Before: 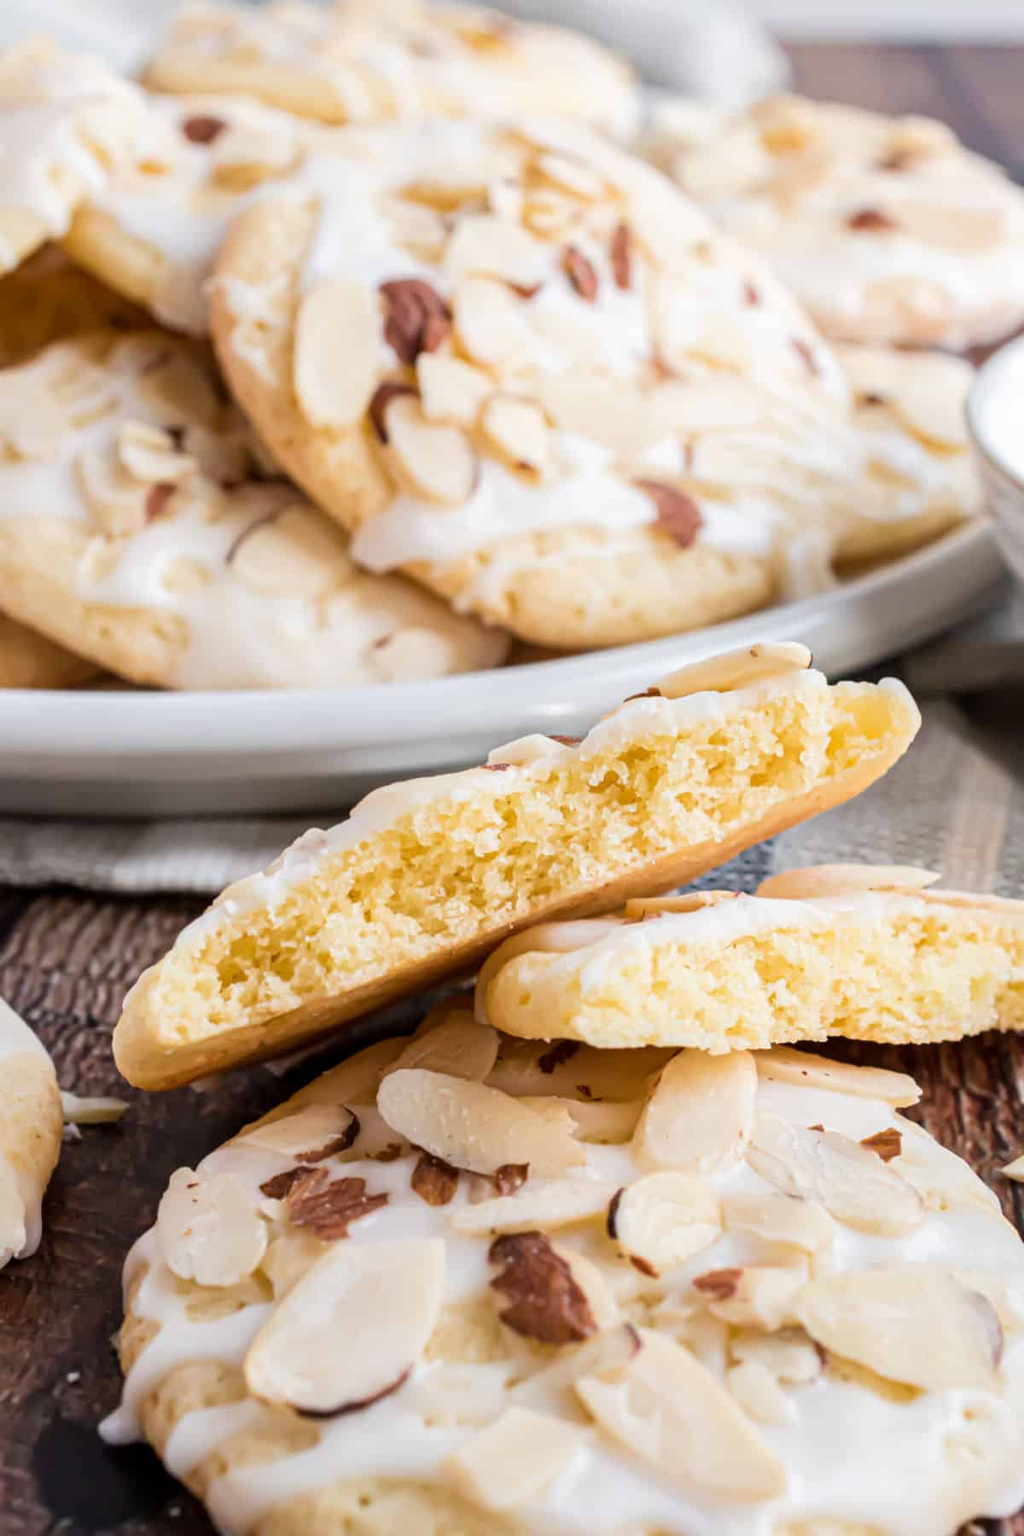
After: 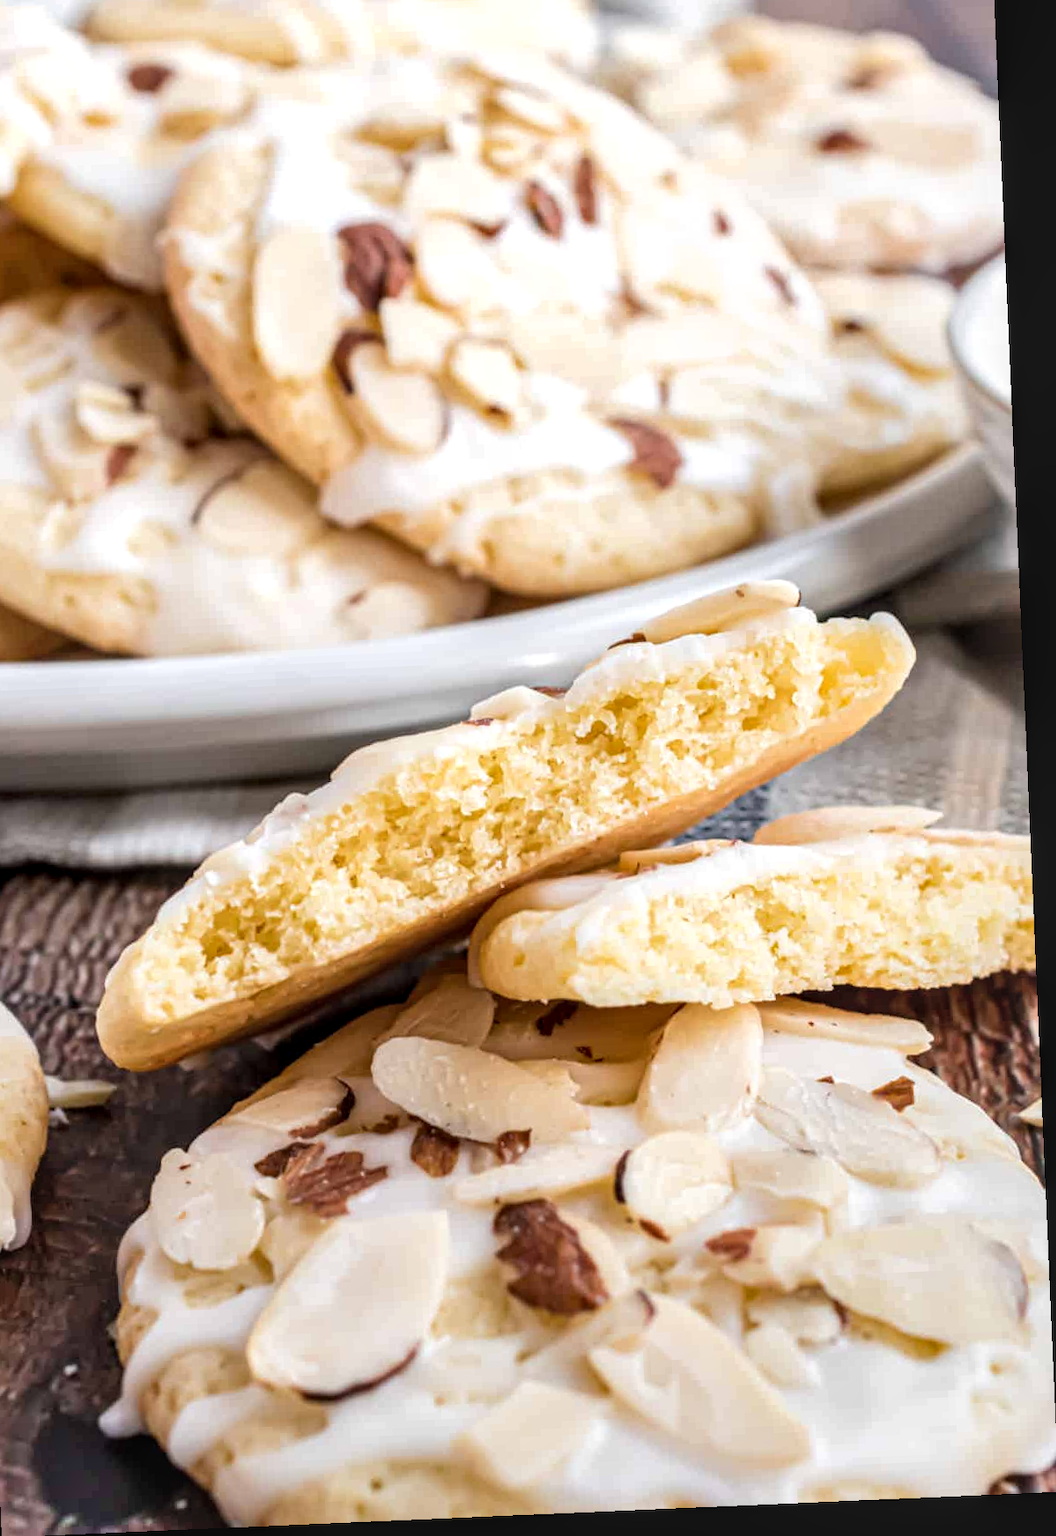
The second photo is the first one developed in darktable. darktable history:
crop and rotate: angle 2.48°, left 5.954%, top 5.703%
shadows and highlights: radius 44.99, white point adjustment 6.46, compress 79.79%, soften with gaussian
local contrast: on, module defaults
